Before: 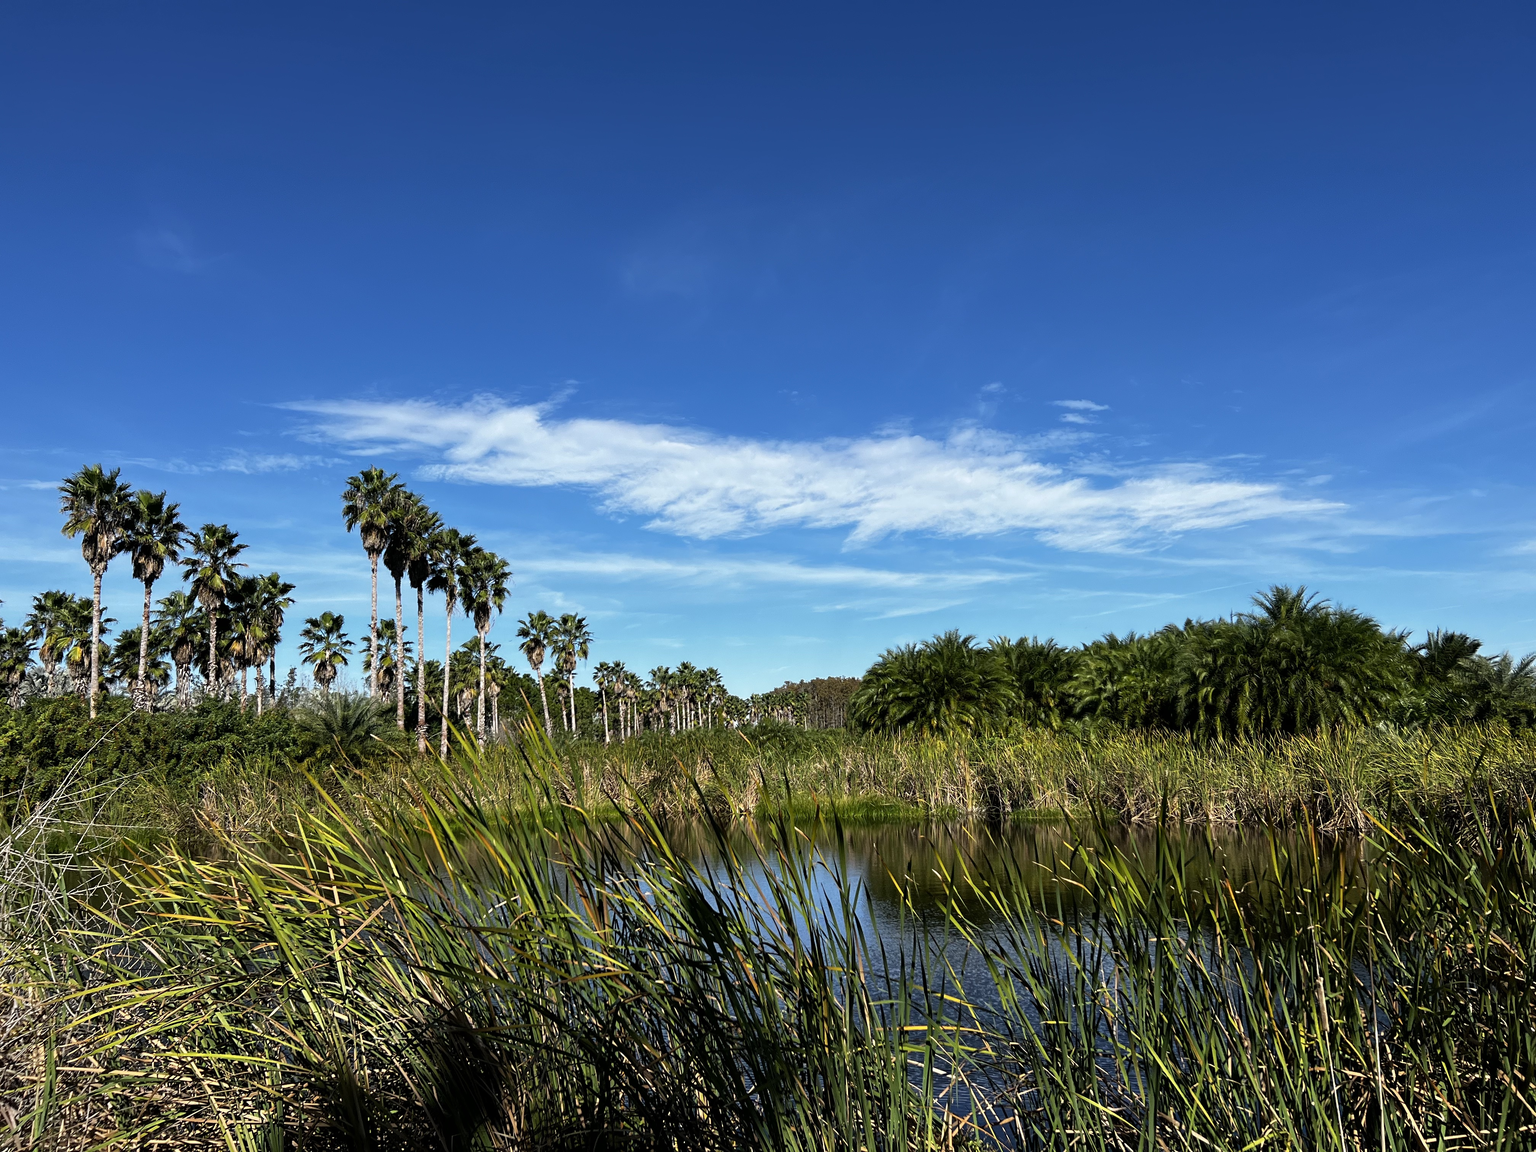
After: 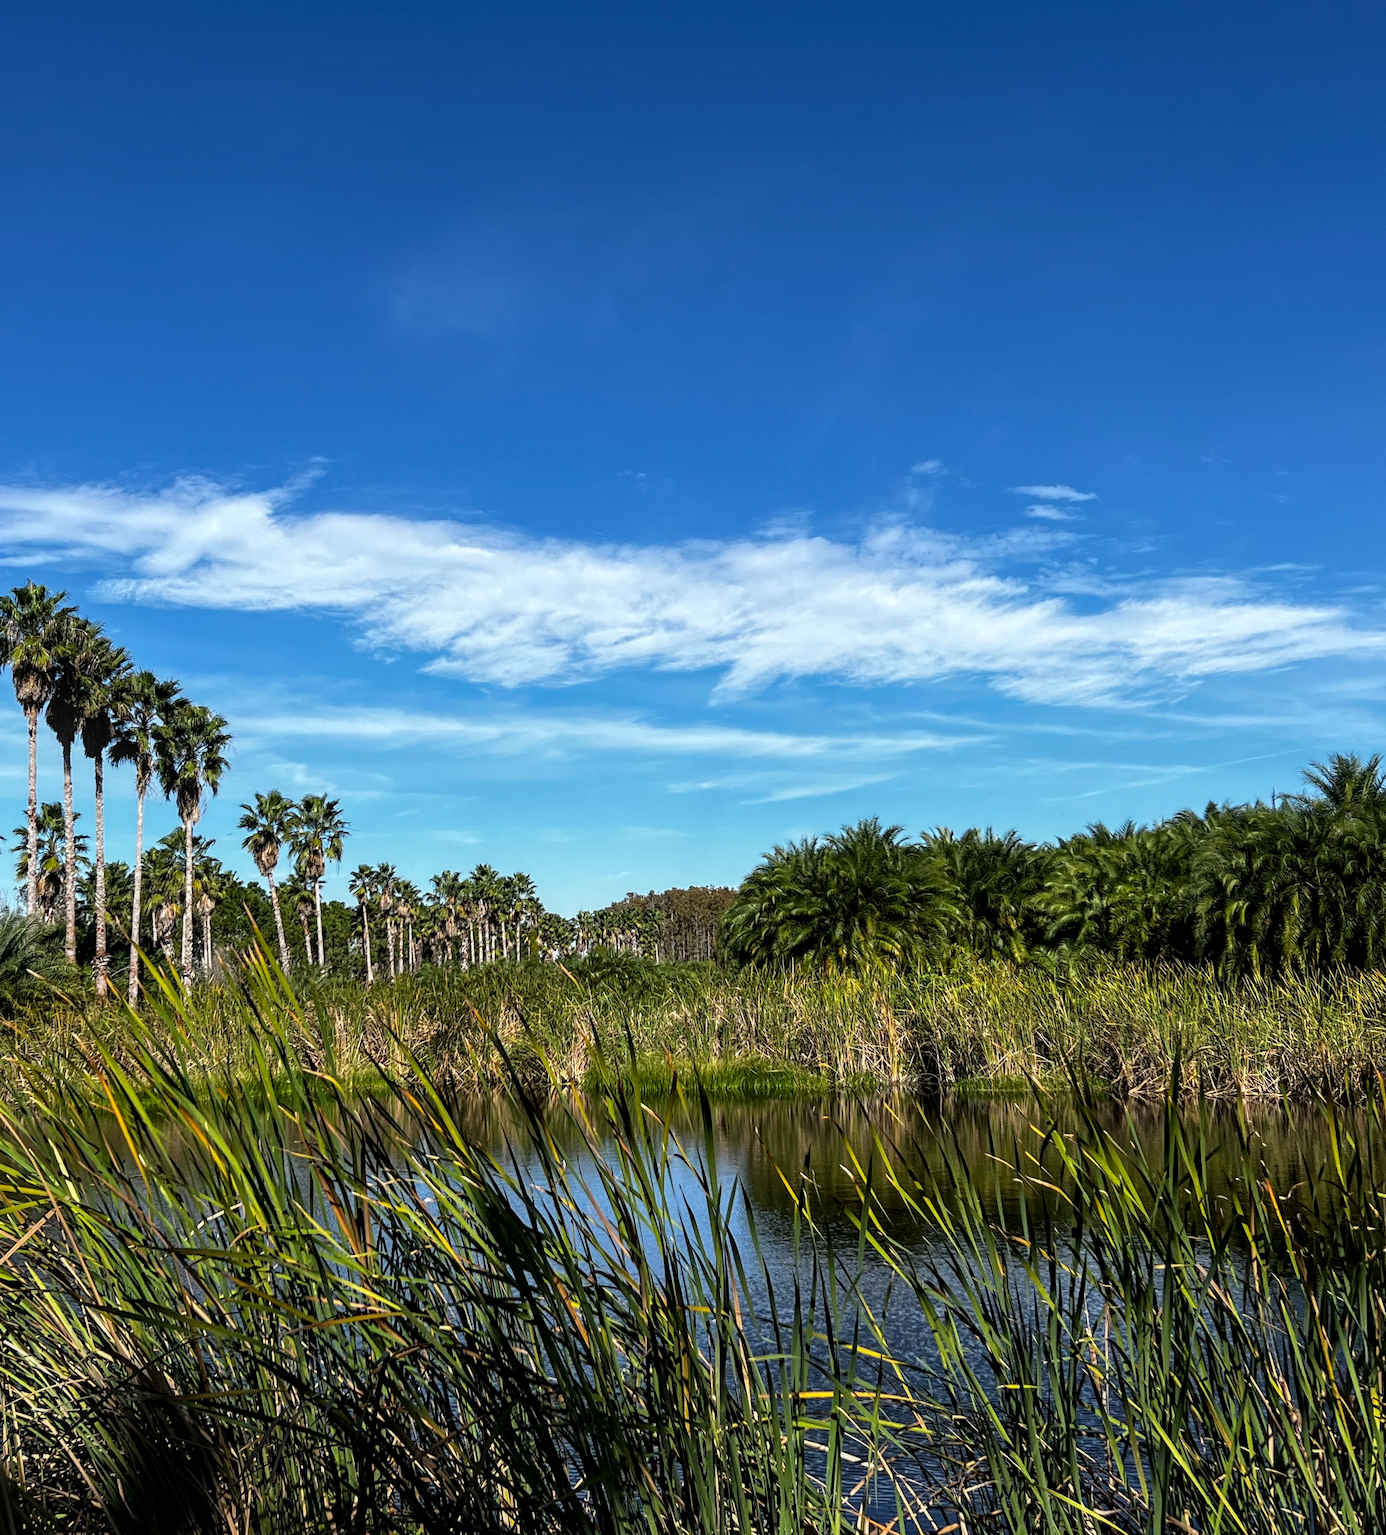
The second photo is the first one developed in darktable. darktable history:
crop and rotate: left 22.918%, top 5.629%, right 14.711%, bottom 2.247%
local contrast: on, module defaults
